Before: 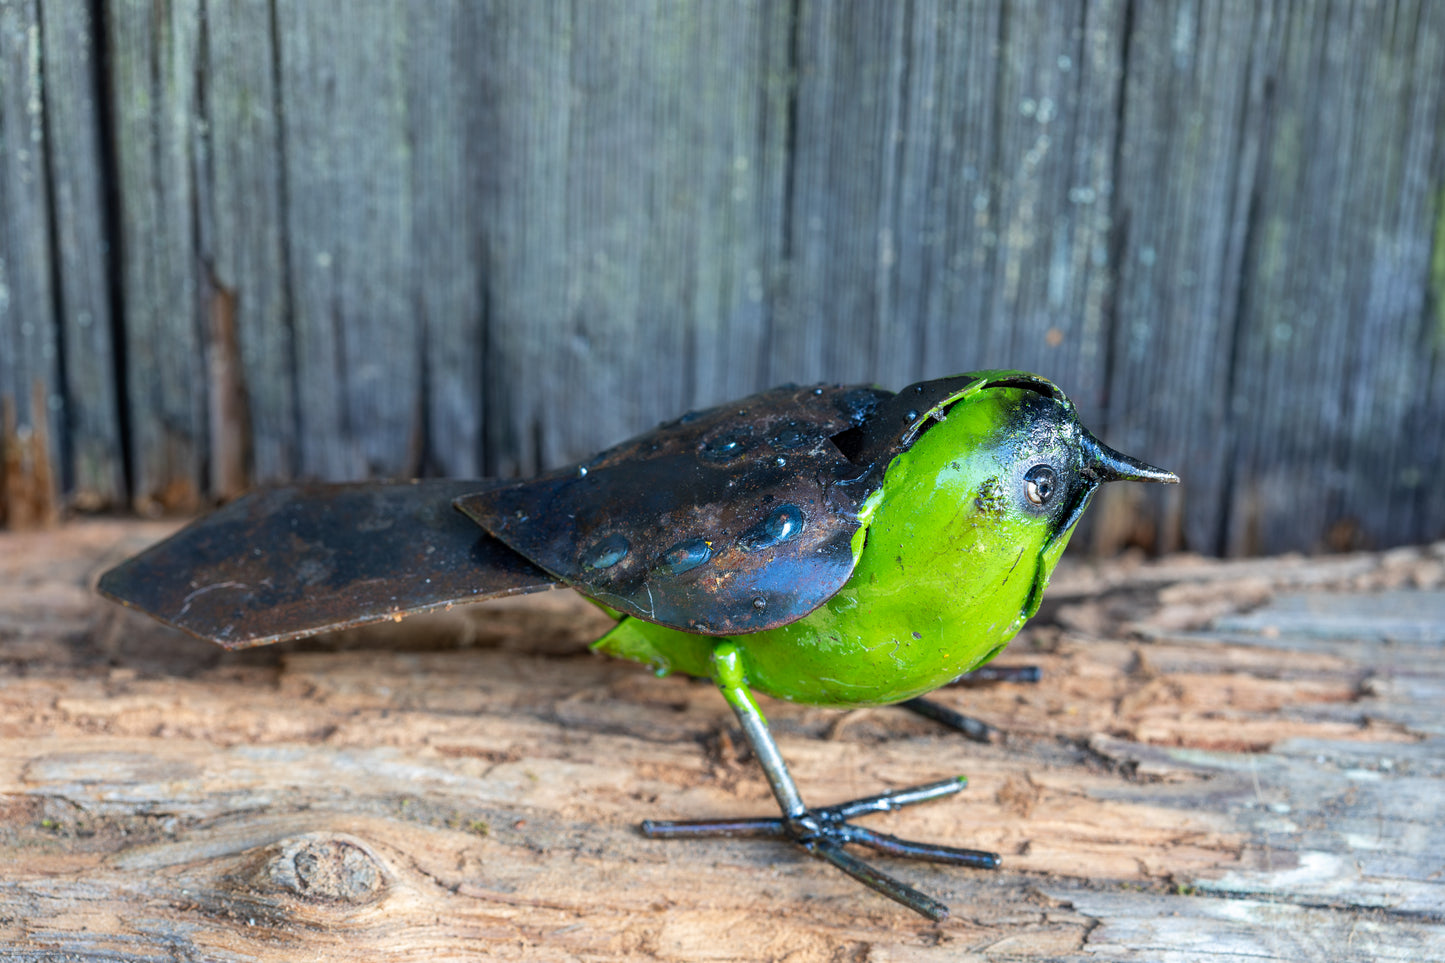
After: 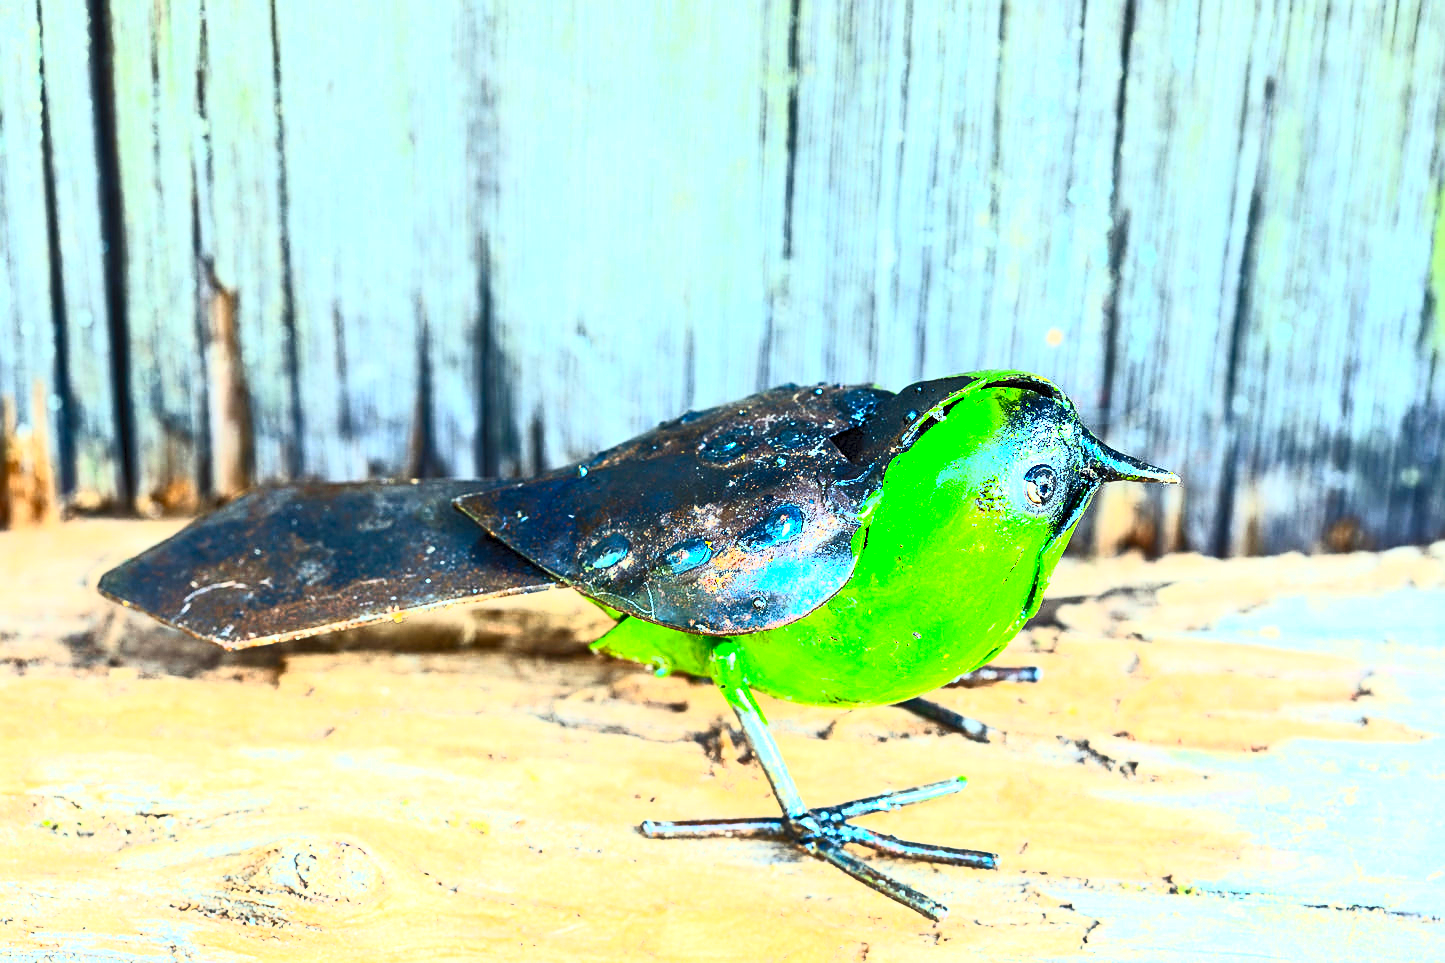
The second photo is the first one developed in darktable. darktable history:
contrast brightness saturation: contrast 0.83, brightness 0.59, saturation 0.59
color correction: highlights a* -5.94, highlights b* 11.19
exposure: exposure 1 EV, compensate highlight preservation false
sharpen: on, module defaults
